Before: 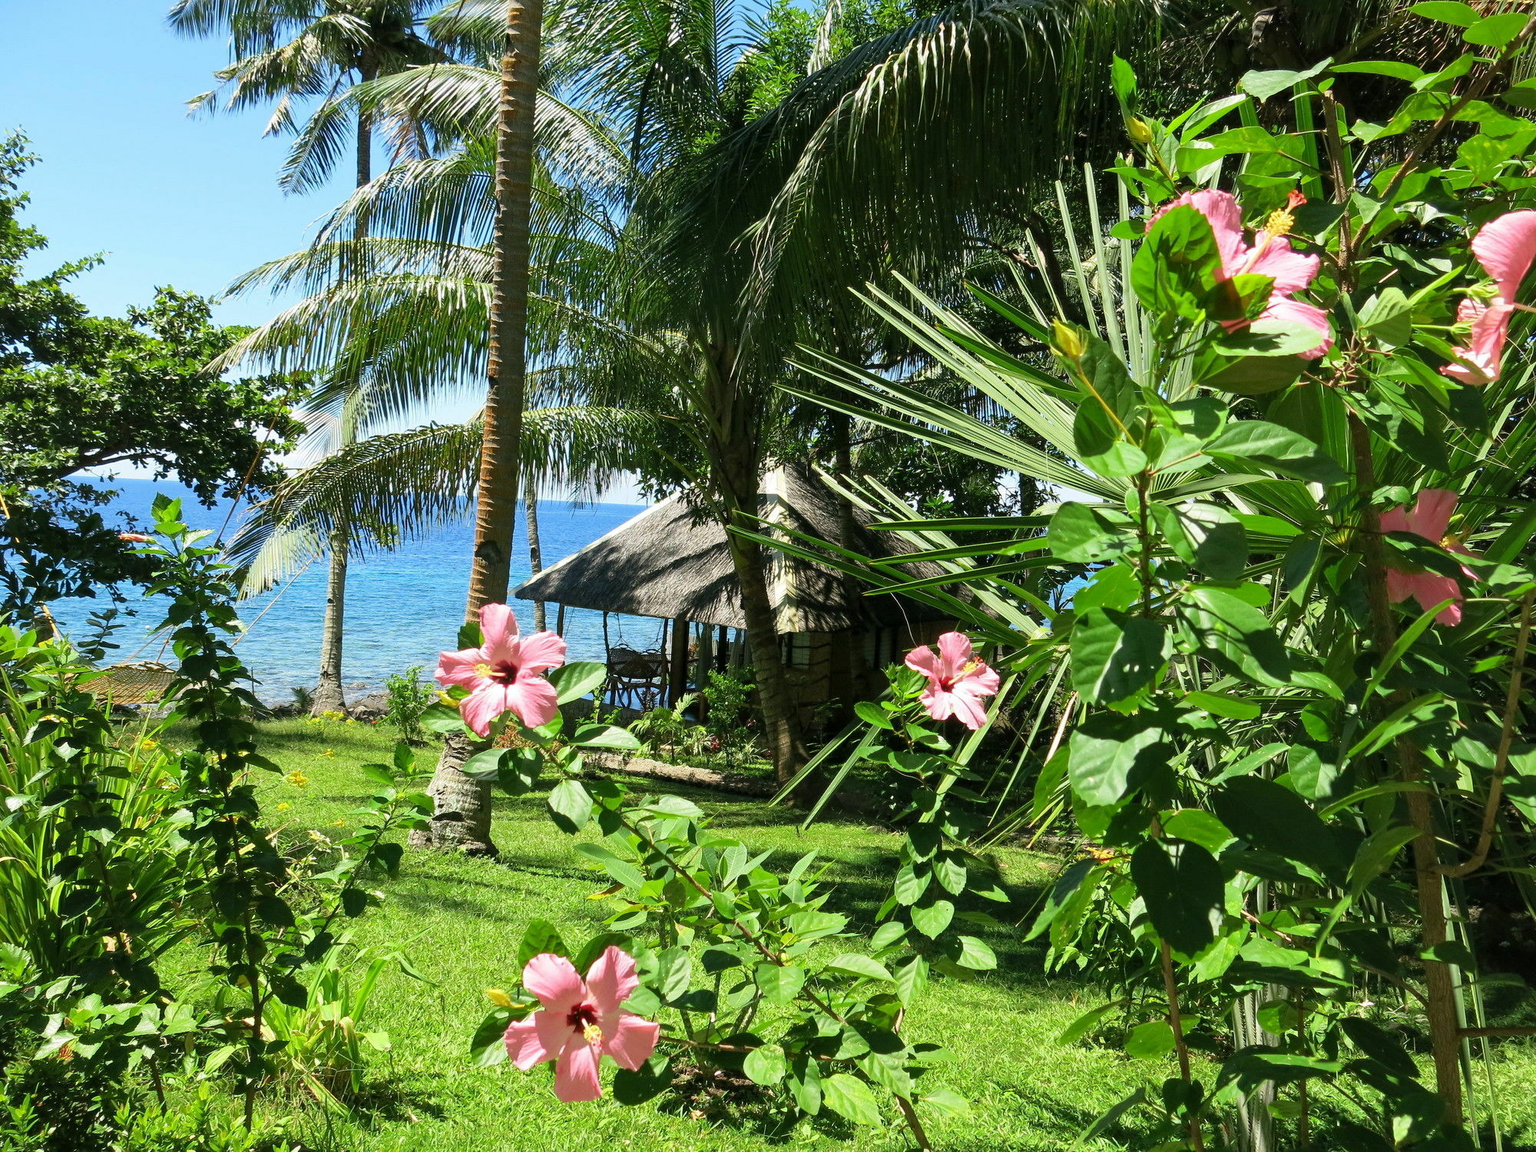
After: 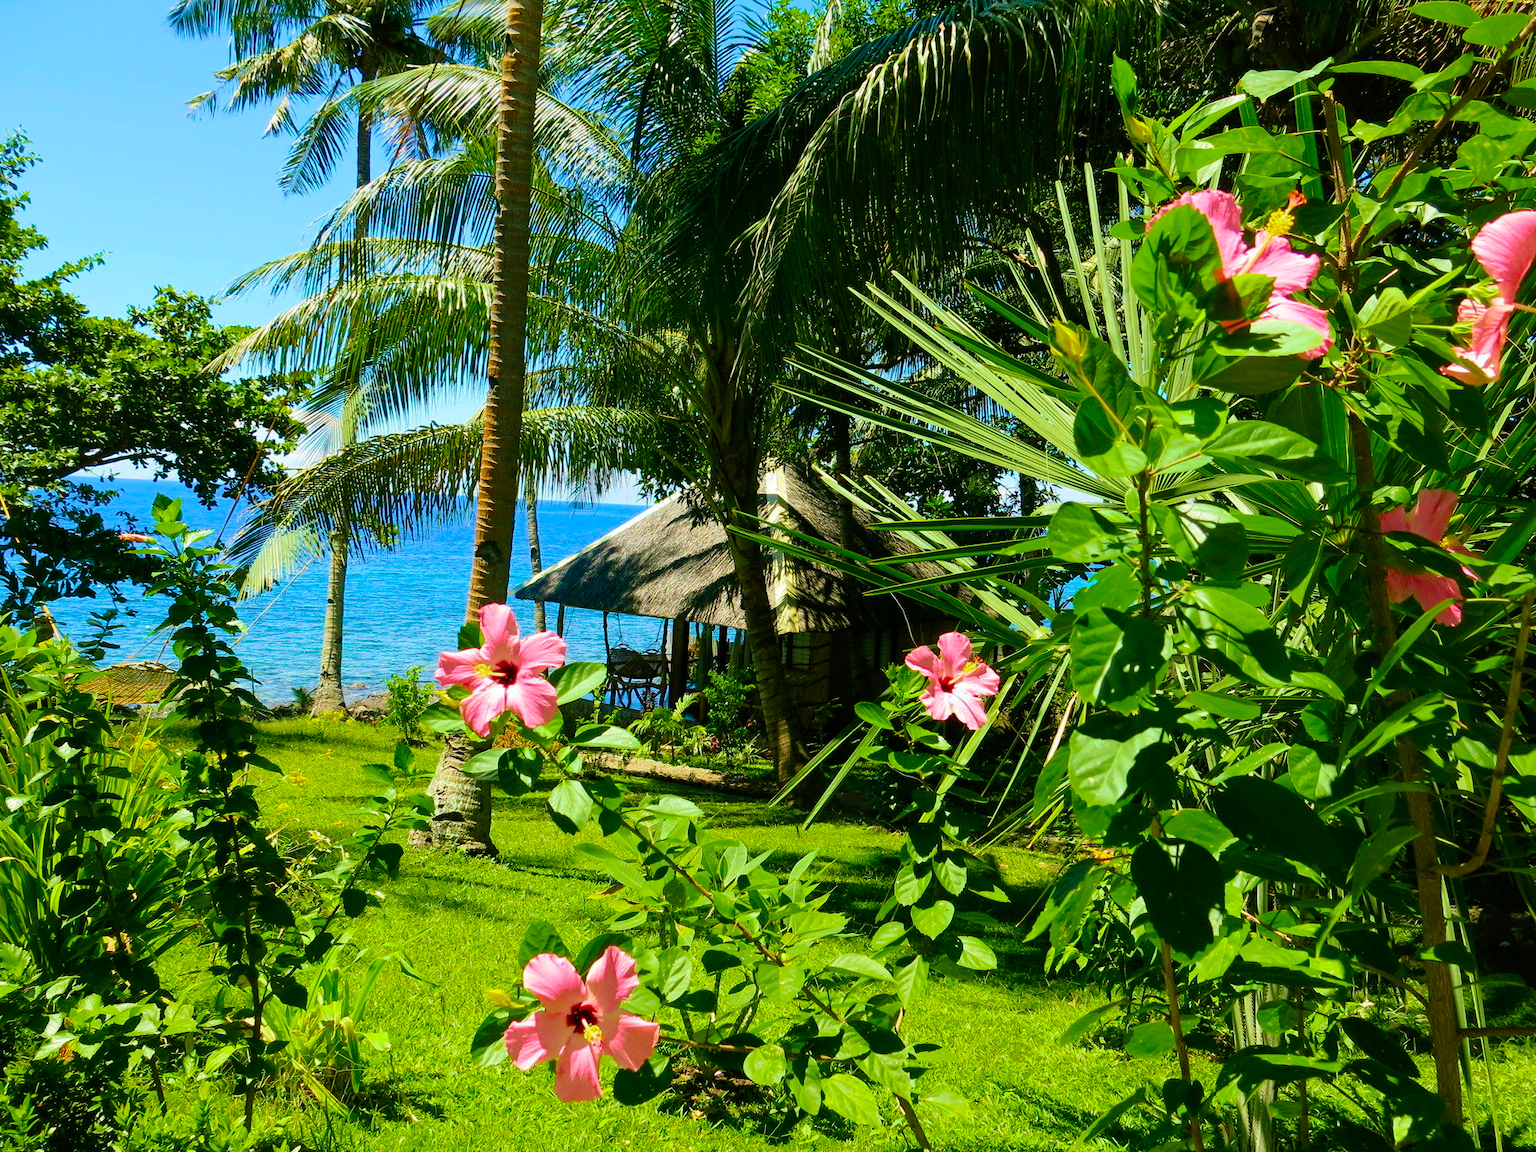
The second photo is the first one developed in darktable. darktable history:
color balance rgb: linear chroma grading › global chroma 15%, perceptual saturation grading › global saturation 30%
tone curve: curves: ch0 [(0, 0) (0.003, 0.002) (0.011, 0.006) (0.025, 0.013) (0.044, 0.019) (0.069, 0.032) (0.1, 0.056) (0.136, 0.095) (0.177, 0.144) (0.224, 0.193) (0.277, 0.26) (0.335, 0.331) (0.399, 0.405) (0.468, 0.479) (0.543, 0.552) (0.623, 0.624) (0.709, 0.699) (0.801, 0.772) (0.898, 0.856) (1, 1)], preserve colors none
velvia: strength 67.07%, mid-tones bias 0.972
